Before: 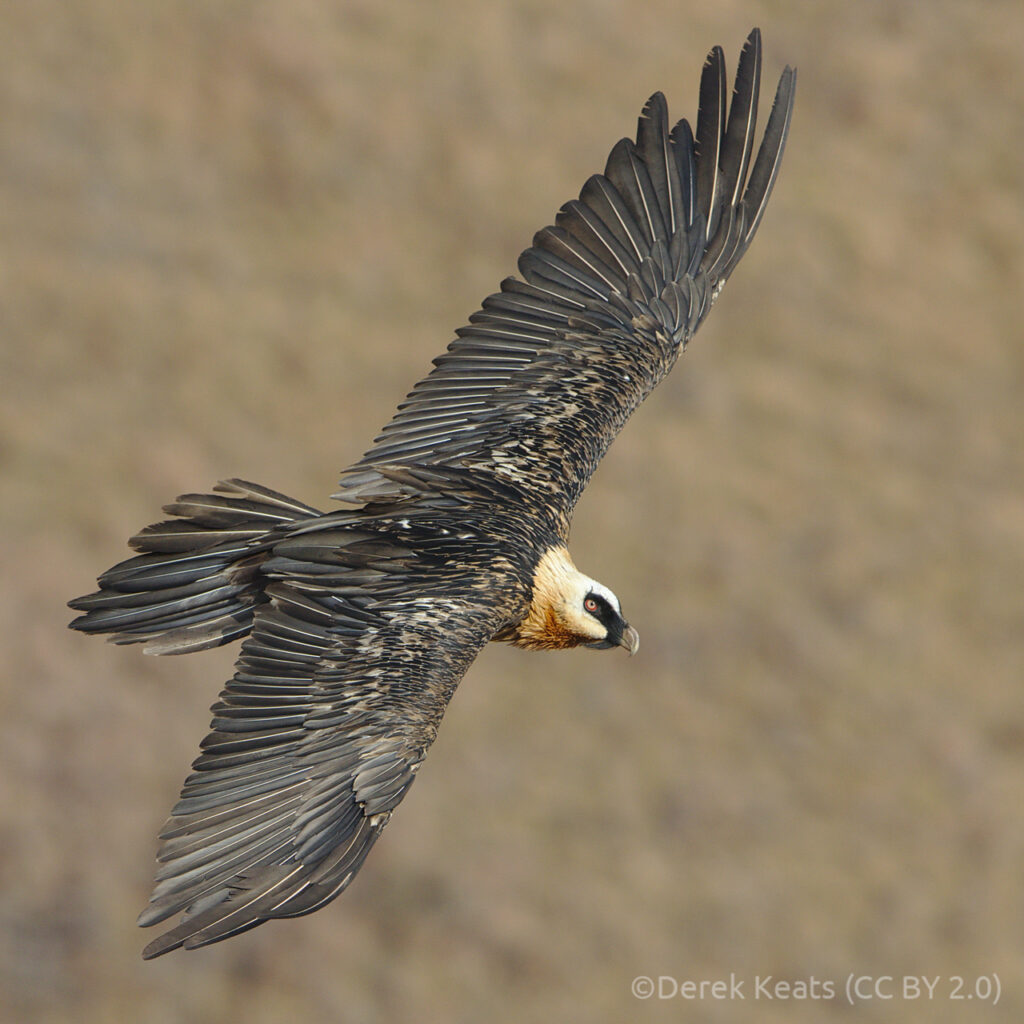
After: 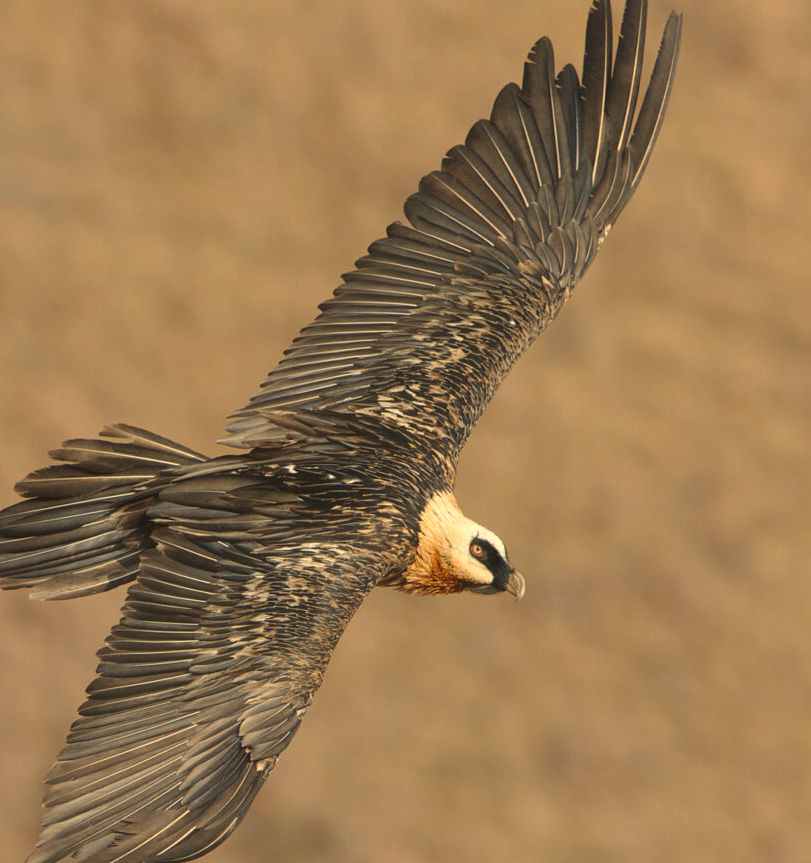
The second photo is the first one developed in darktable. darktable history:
haze removal: strength -0.05
white balance: red 1.138, green 0.996, blue 0.812
crop: left 11.225%, top 5.381%, right 9.565%, bottom 10.314%
